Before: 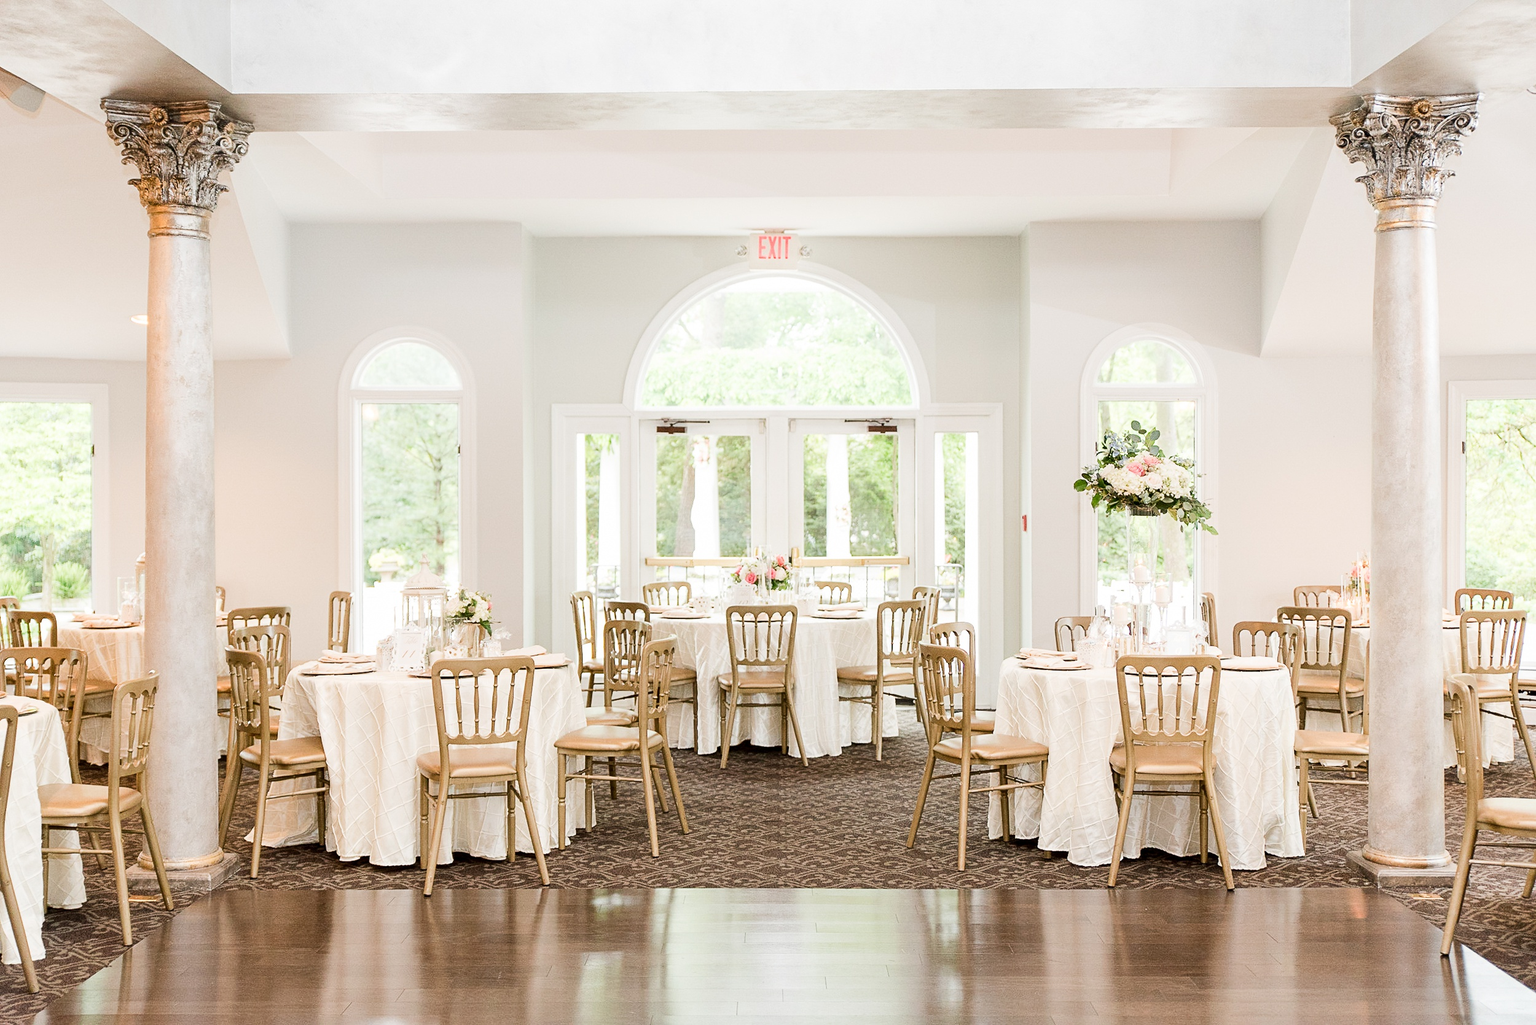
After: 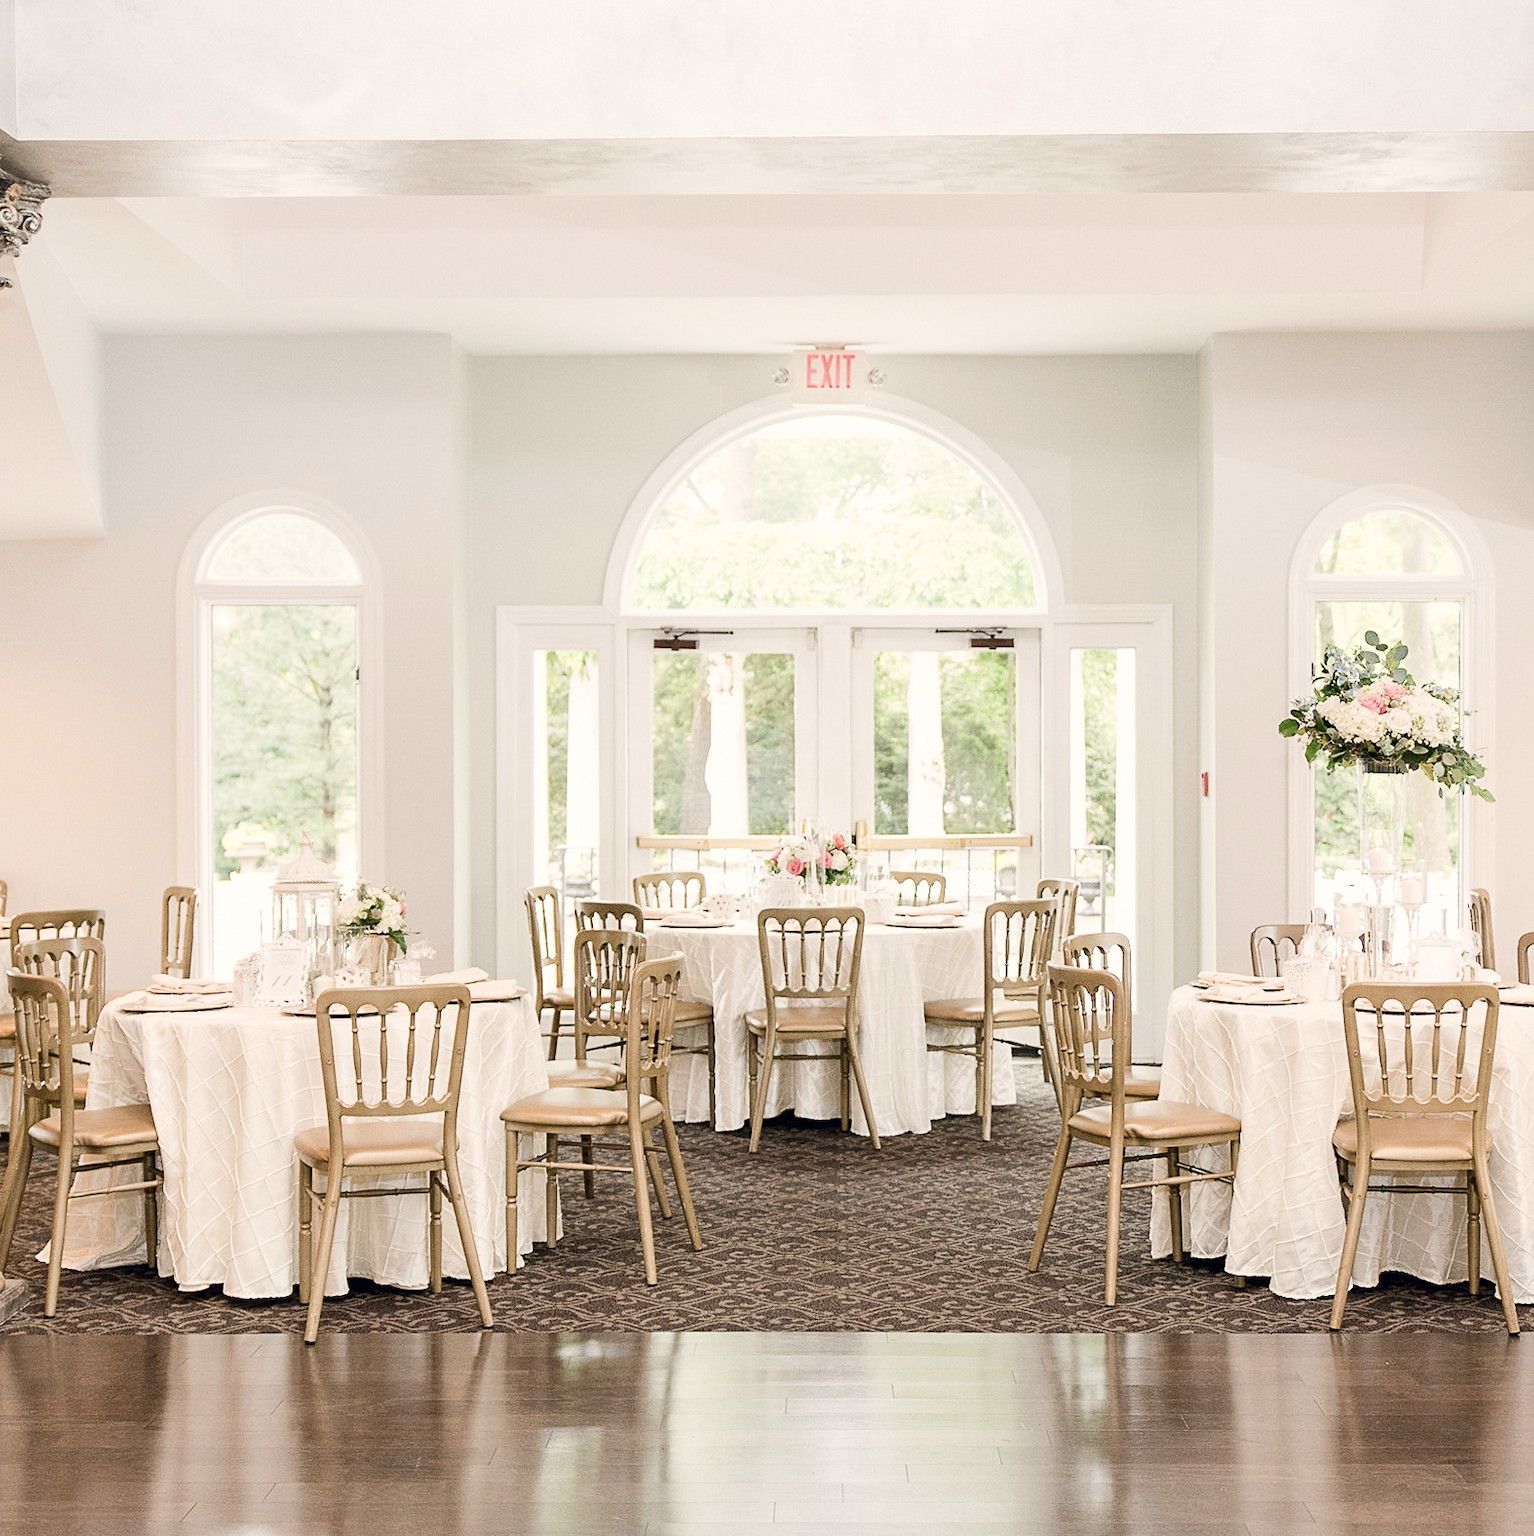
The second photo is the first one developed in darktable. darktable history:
crop and rotate: left 14.436%, right 18.898%
color correction: highlights a* 2.75, highlights b* 5, shadows a* -2.04, shadows b* -4.84, saturation 0.8
